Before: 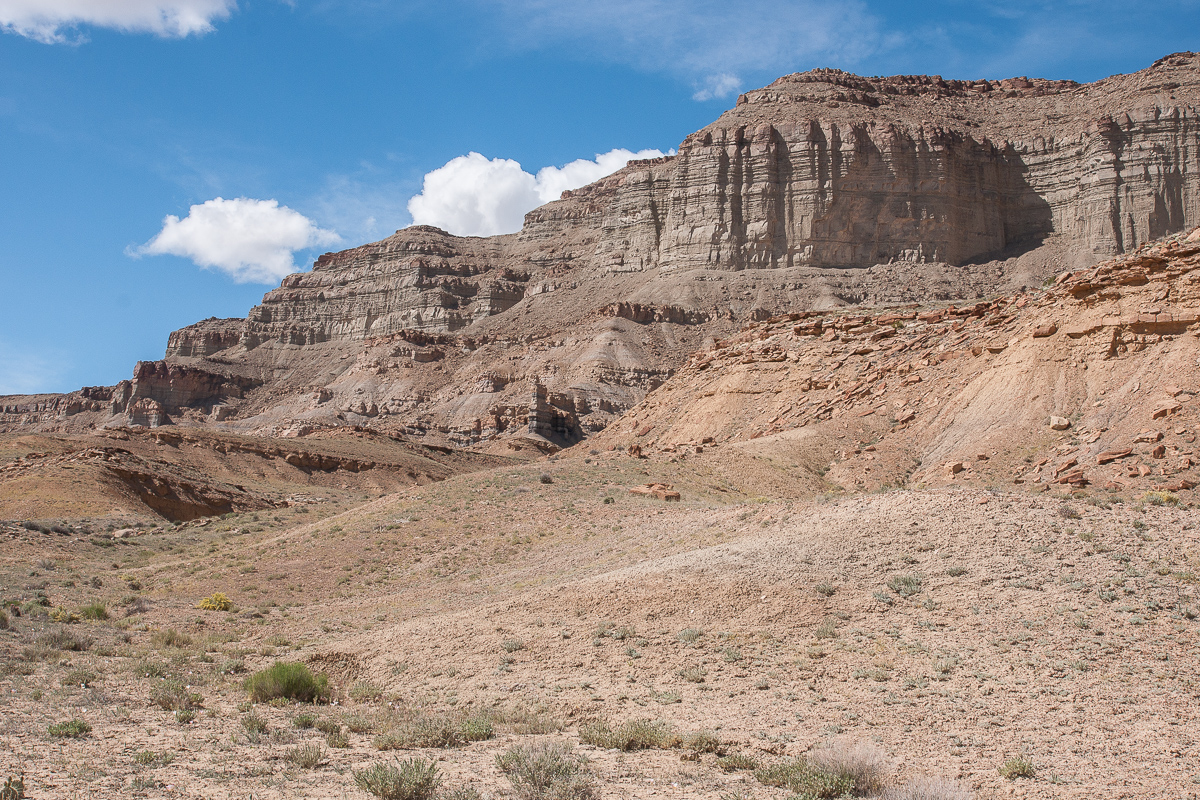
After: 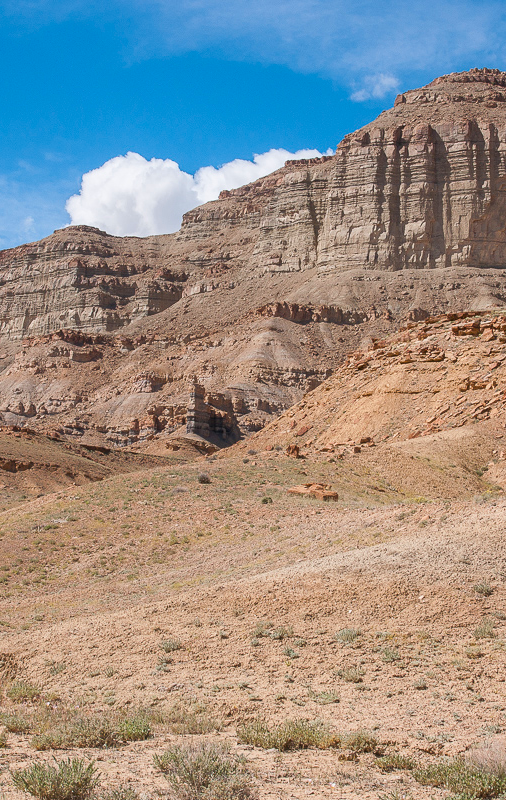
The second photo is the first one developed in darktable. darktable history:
crop: left 28.583%, right 29.231%
color balance rgb: perceptual saturation grading › global saturation 25%, global vibrance 20%
